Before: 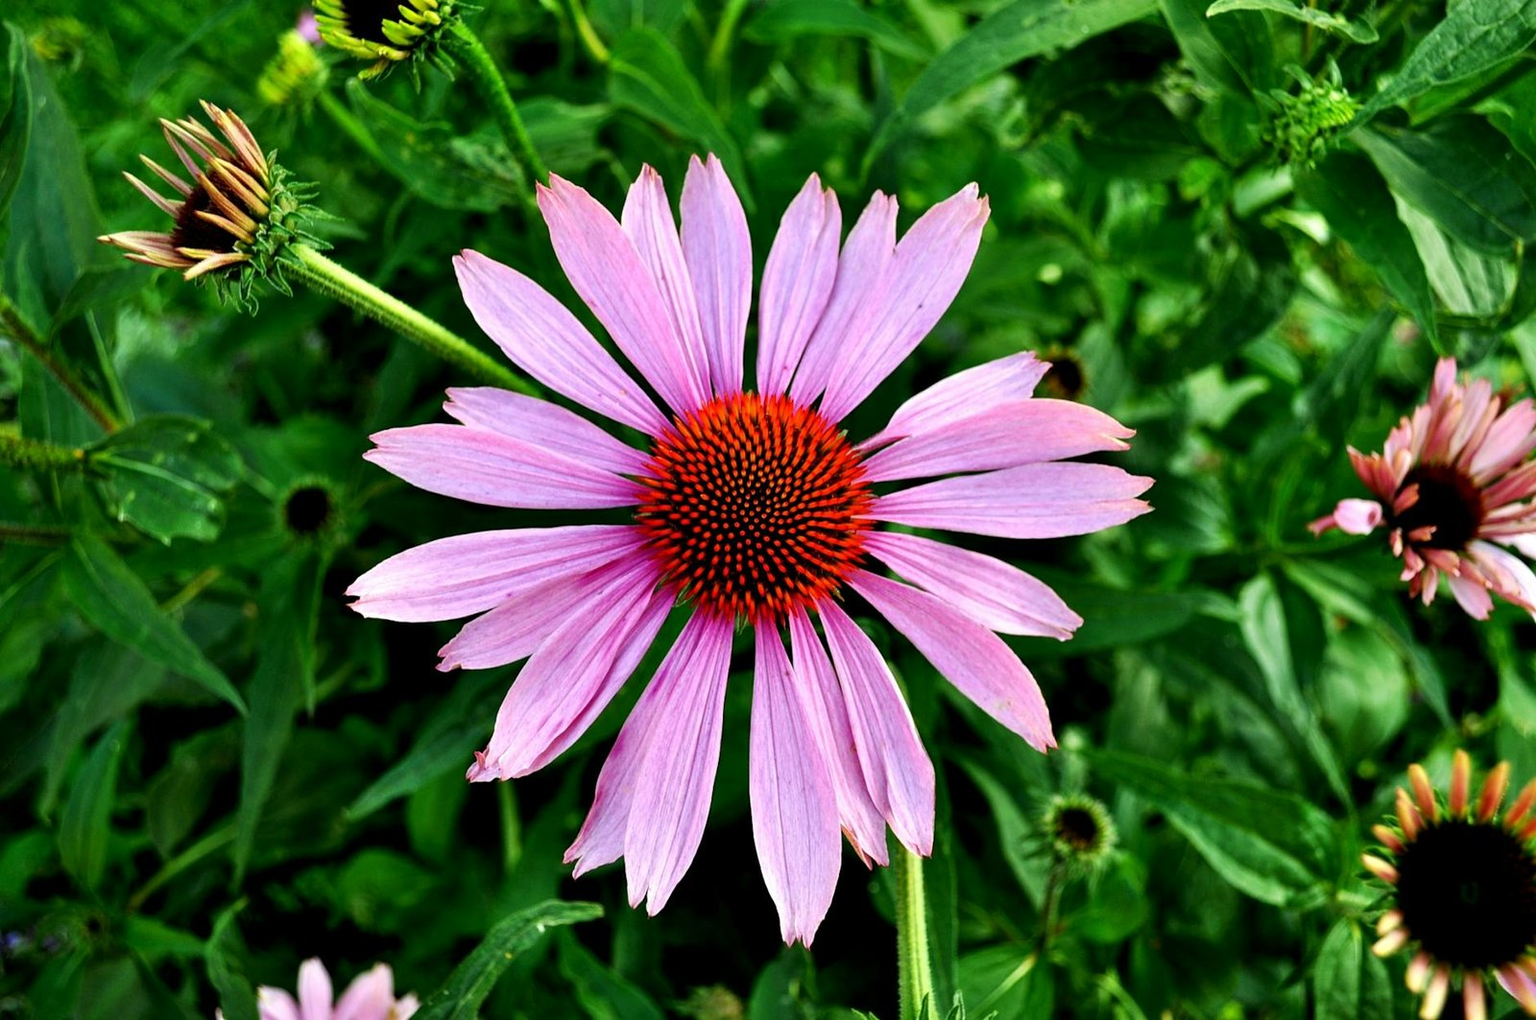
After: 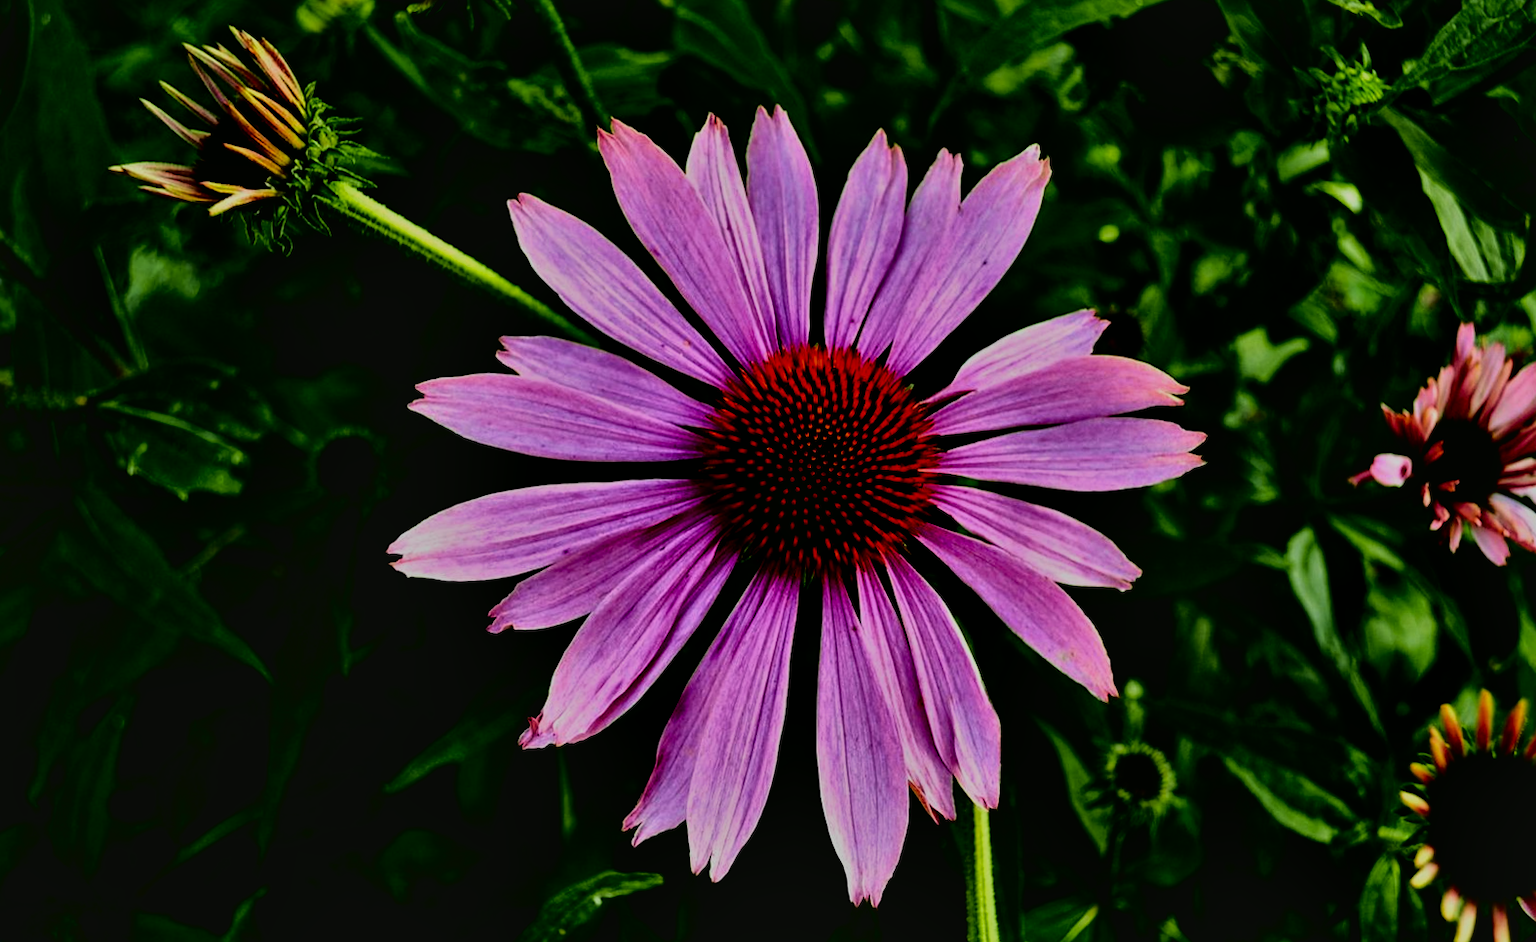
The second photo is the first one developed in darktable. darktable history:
tone curve: curves: ch0 [(0.003, 0.032) (0.037, 0.037) (0.142, 0.117) (0.279, 0.311) (0.405, 0.49) (0.526, 0.651) (0.722, 0.857) (0.875, 0.946) (1, 0.98)]; ch1 [(0, 0) (0.305, 0.325) (0.453, 0.437) (0.482, 0.473) (0.501, 0.498) (0.515, 0.523) (0.559, 0.591) (0.6, 0.659) (0.656, 0.71) (1, 1)]; ch2 [(0, 0) (0.323, 0.277) (0.424, 0.396) (0.479, 0.484) (0.499, 0.502) (0.515, 0.537) (0.564, 0.595) (0.644, 0.703) (0.742, 0.803) (1, 1)], color space Lab, independent channels, preserve colors none
filmic rgb: black relative exposure -6.43 EV, white relative exposure 2.43 EV, threshold 3 EV, hardness 5.27, latitude 0.1%, contrast 1.425, highlights saturation mix 2%, preserve chrominance no, color science v5 (2021), contrast in shadows safe, contrast in highlights safe, enable highlight reconstruction true
color balance rgb: on, module defaults
local contrast: mode bilateral grid, contrast 20, coarseness 50, detail 171%, midtone range 0.2
rotate and perspective: rotation -0.013°, lens shift (vertical) -0.027, lens shift (horizontal) 0.178, crop left 0.016, crop right 0.989, crop top 0.082, crop bottom 0.918
tone equalizer: -8 EV -2 EV, -7 EV -2 EV, -6 EV -2 EV, -5 EV -2 EV, -4 EV -2 EV, -3 EV -2 EV, -2 EV -2 EV, -1 EV -1.63 EV, +0 EV -2 EV
